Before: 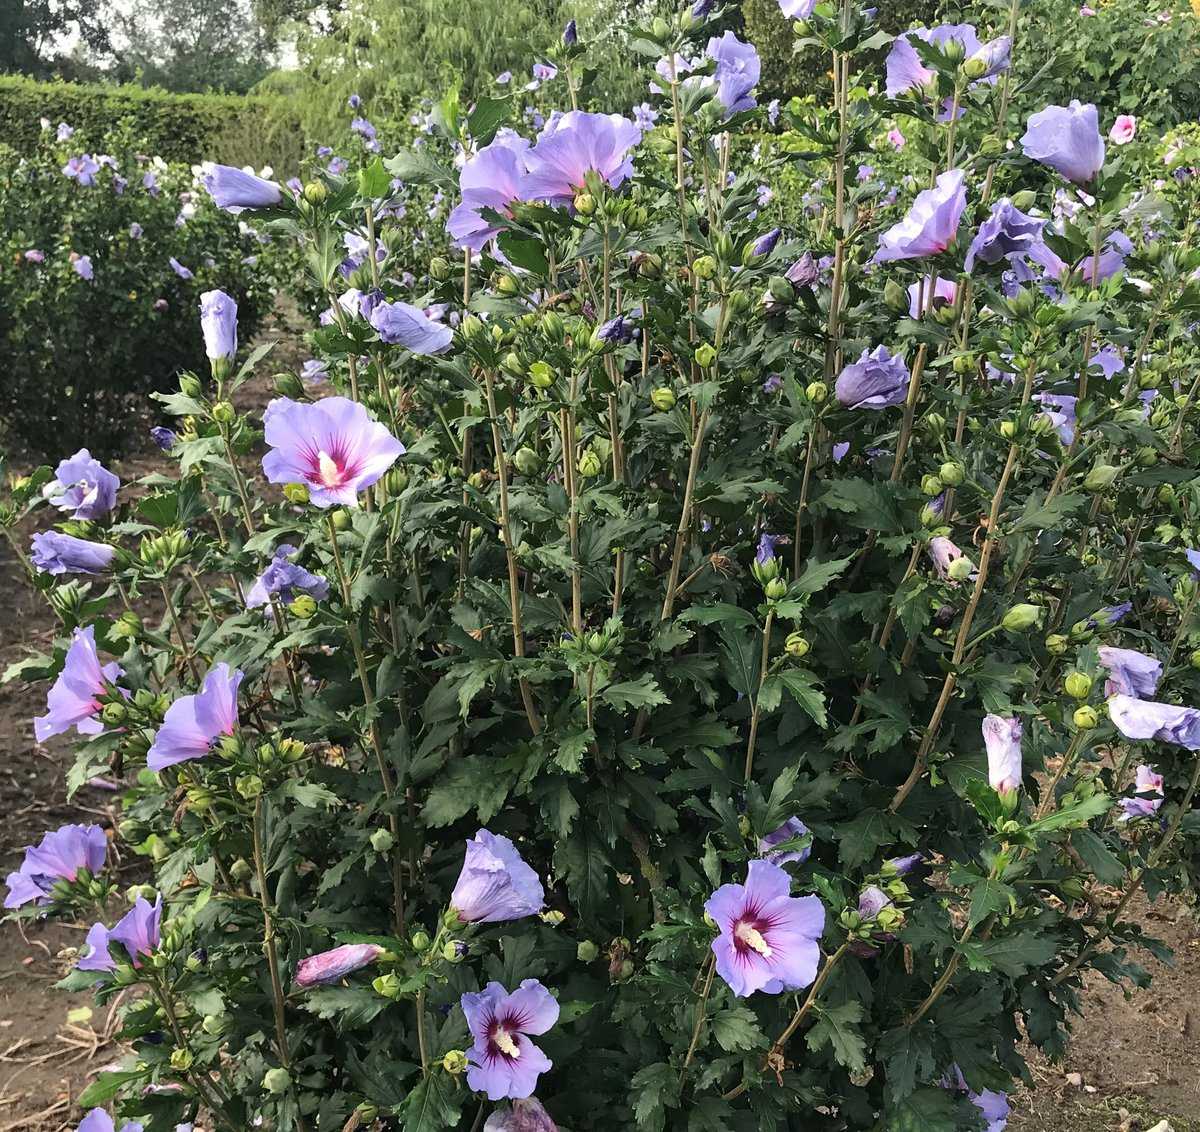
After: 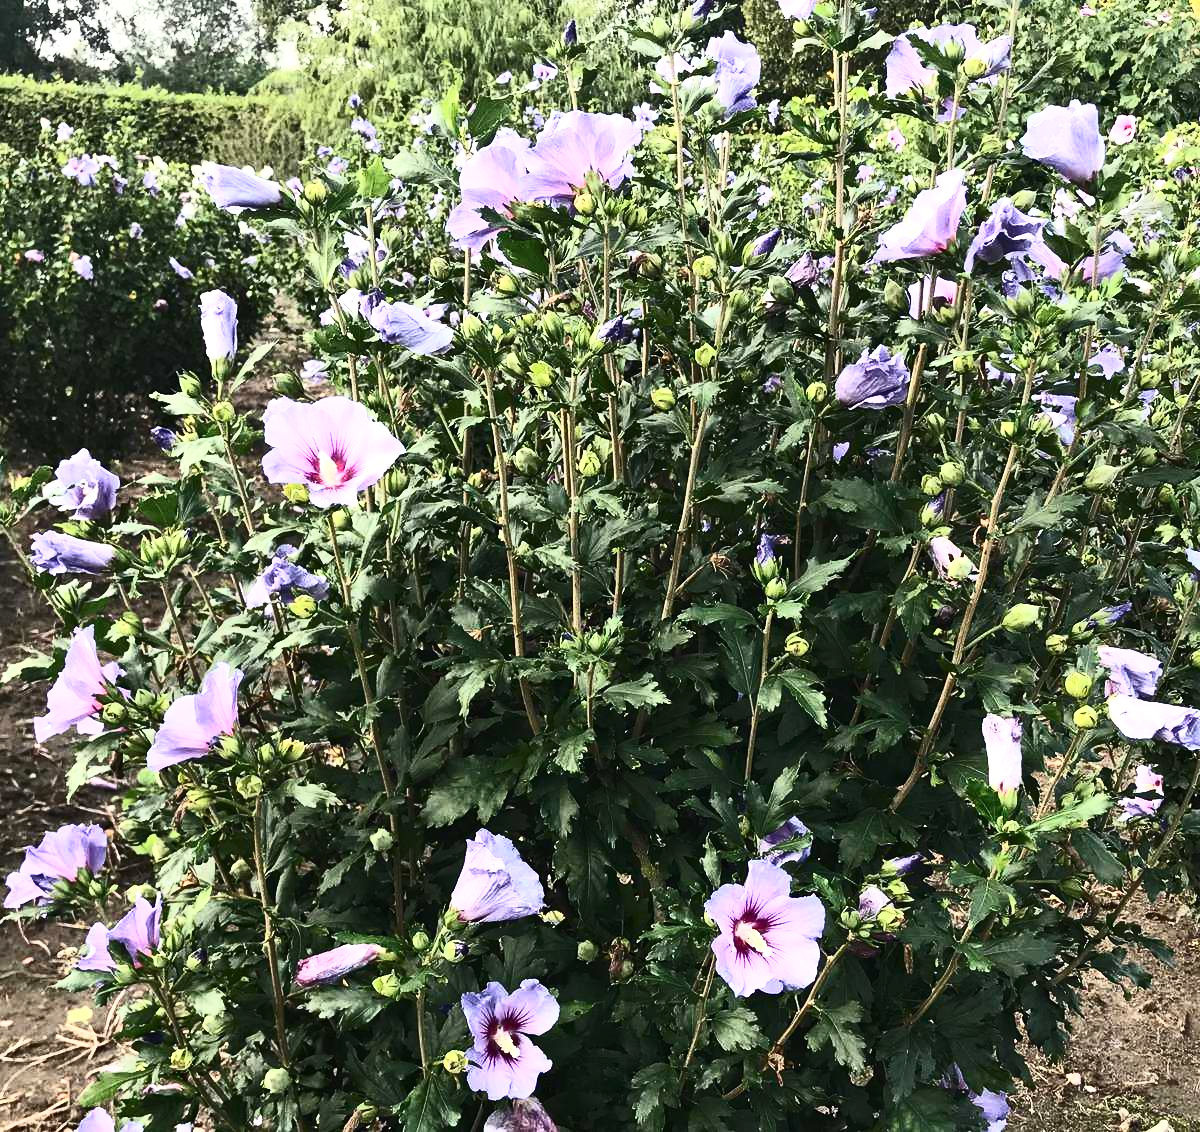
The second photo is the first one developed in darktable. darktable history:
tone equalizer: on, module defaults
shadows and highlights: shadows 12, white point adjustment 1.2, soften with gaussian
exposure: exposure -0.153 EV, compensate highlight preservation false
contrast brightness saturation: contrast 0.62, brightness 0.34, saturation 0.14
